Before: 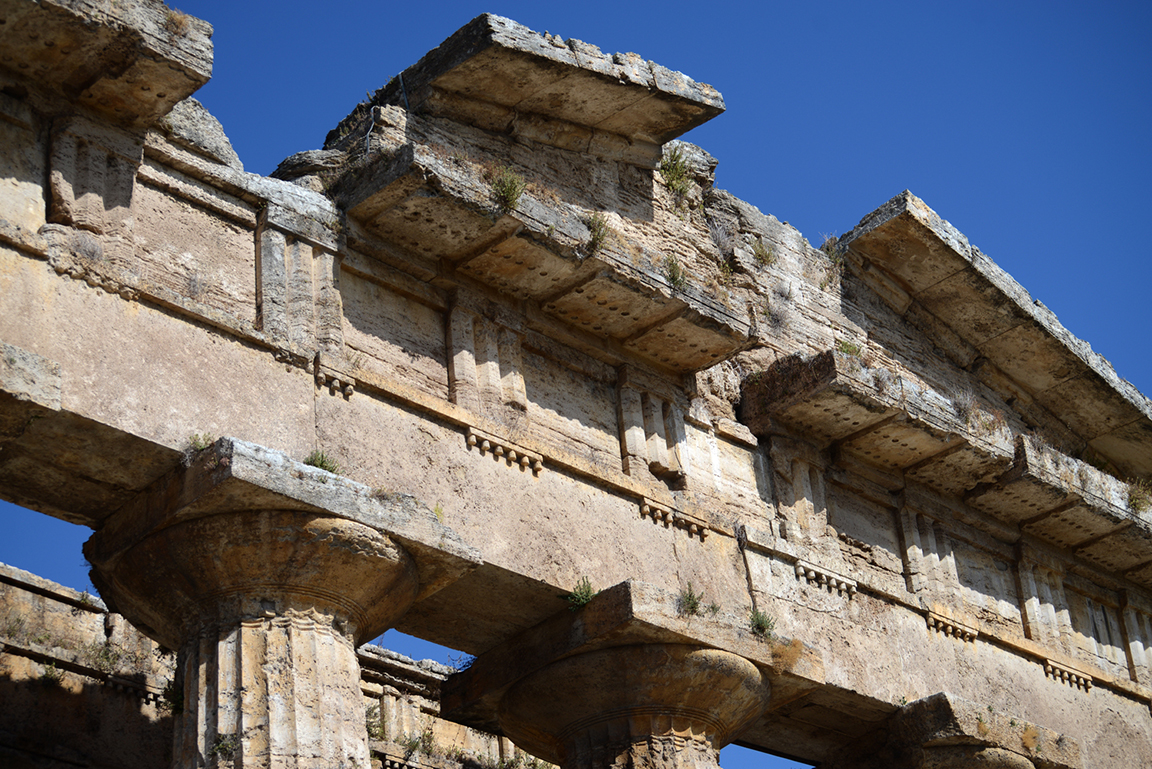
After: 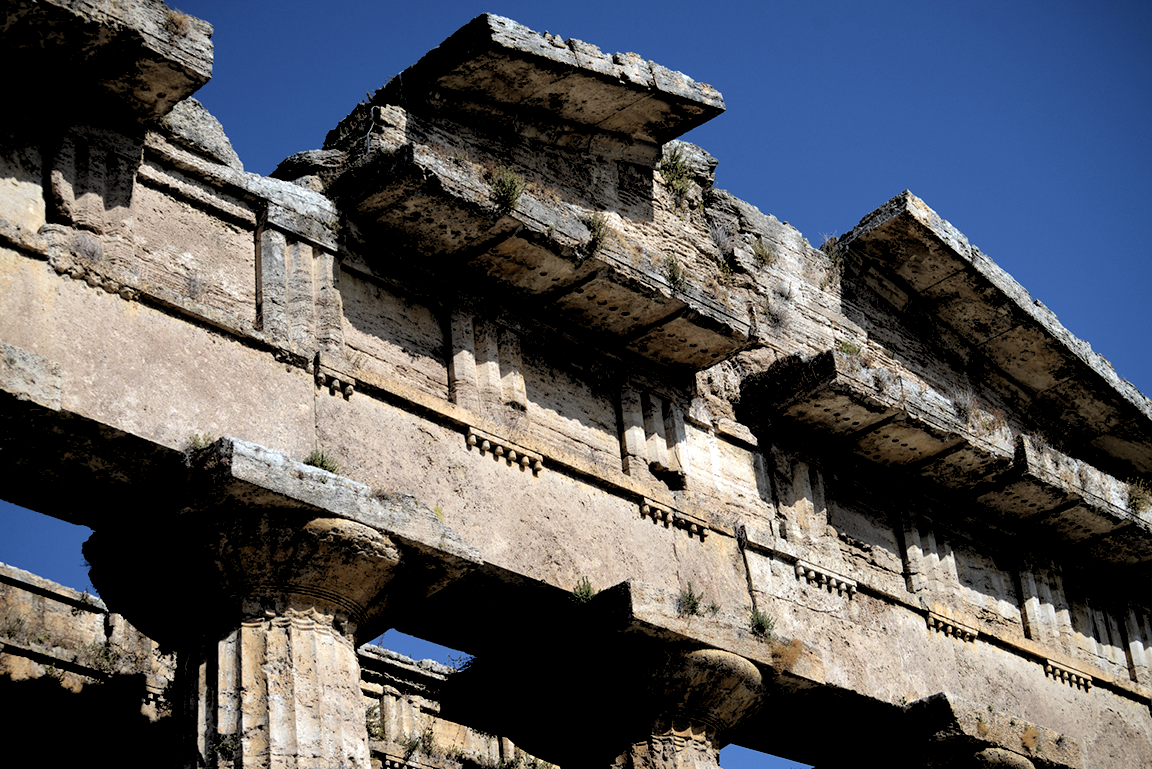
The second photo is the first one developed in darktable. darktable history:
contrast brightness saturation: saturation -0.05
rgb levels: levels [[0.034, 0.472, 0.904], [0, 0.5, 1], [0, 0.5, 1]]
